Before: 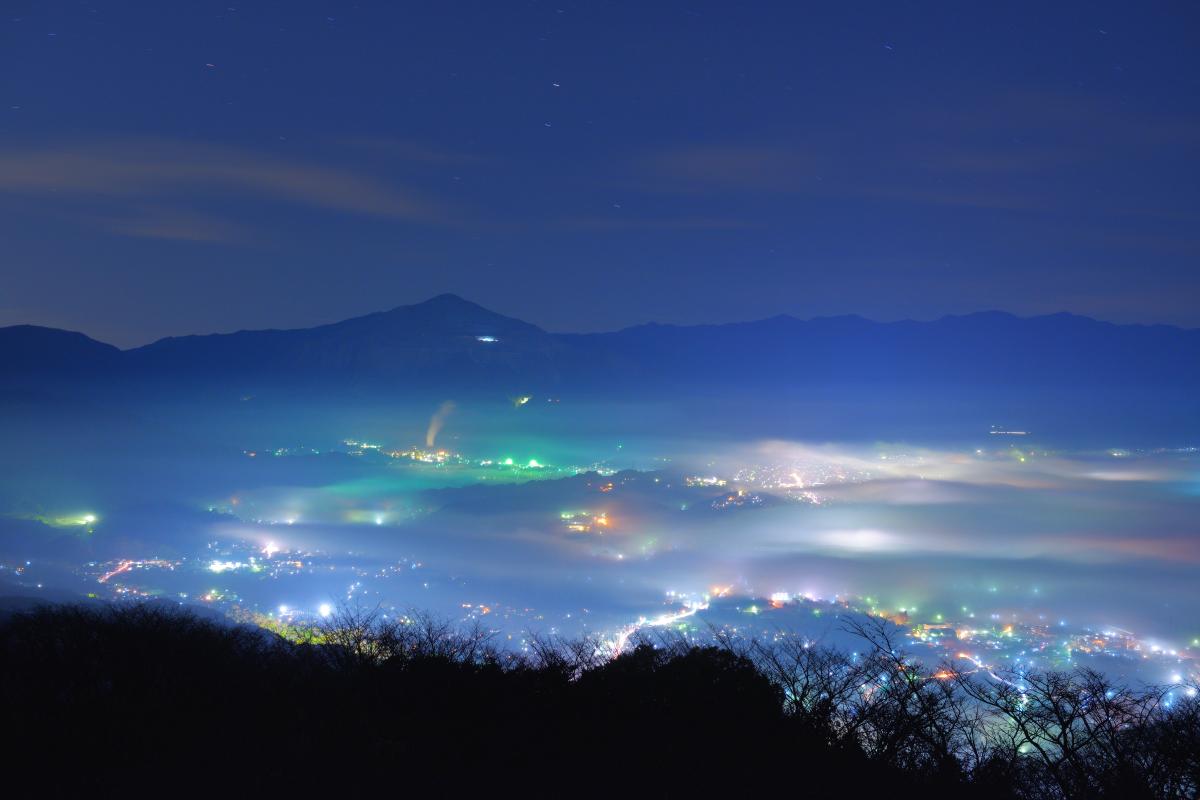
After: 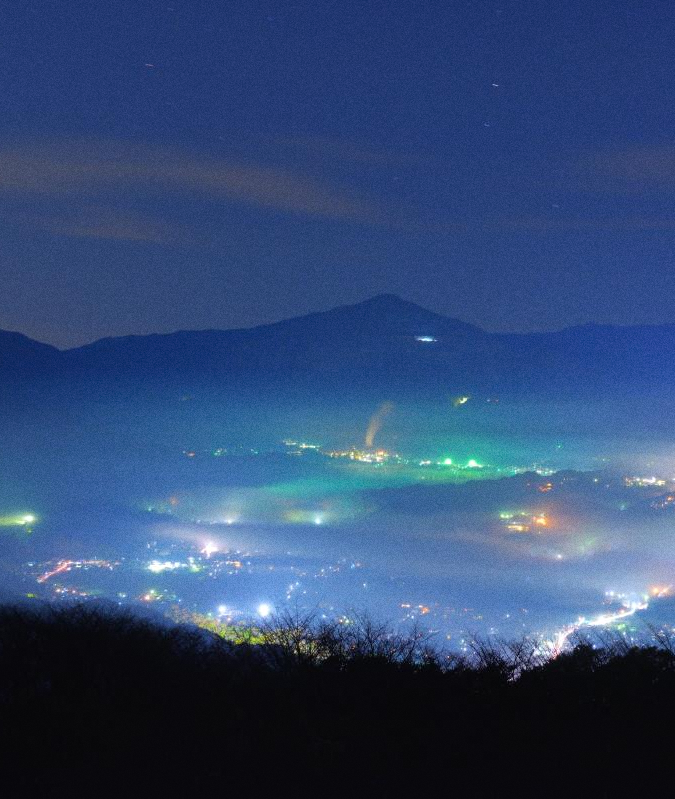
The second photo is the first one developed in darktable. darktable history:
crop: left 5.114%, right 38.589%
grain: on, module defaults
